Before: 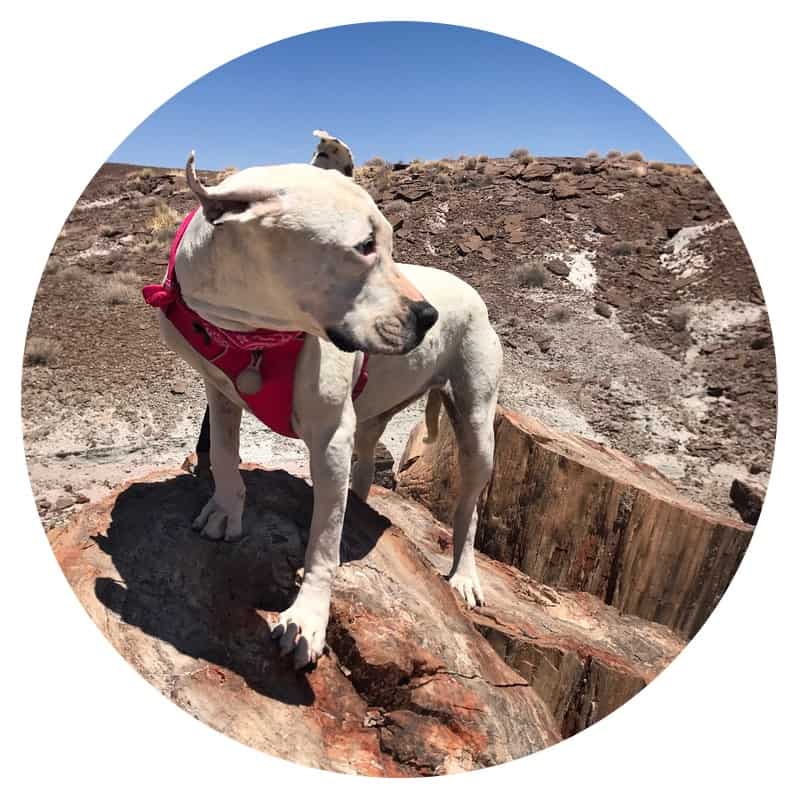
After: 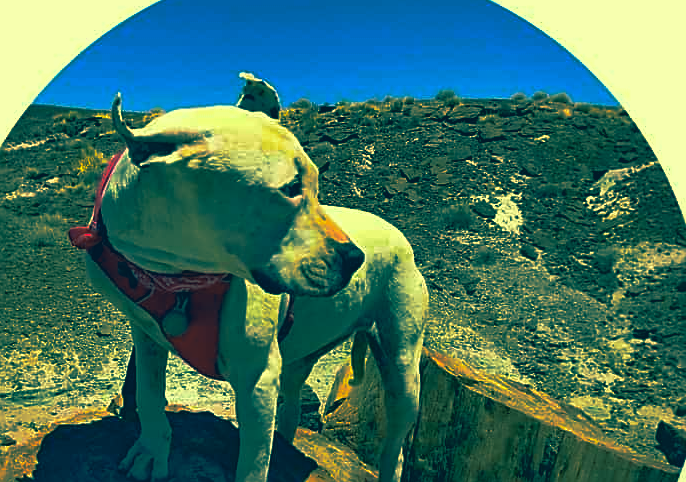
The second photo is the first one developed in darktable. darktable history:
color correction: highlights a* -15.31, highlights b* 39.74, shadows a* -39.25, shadows b* -26.42
shadows and highlights: on, module defaults
crop and rotate: left 9.3%, top 7.327%, right 4.878%, bottom 32.337%
contrast brightness saturation: contrast 0.095, saturation 0.271
sharpen: on, module defaults
base curve: curves: ch0 [(0, 0) (0.564, 0.291) (0.802, 0.731) (1, 1)], preserve colors none
